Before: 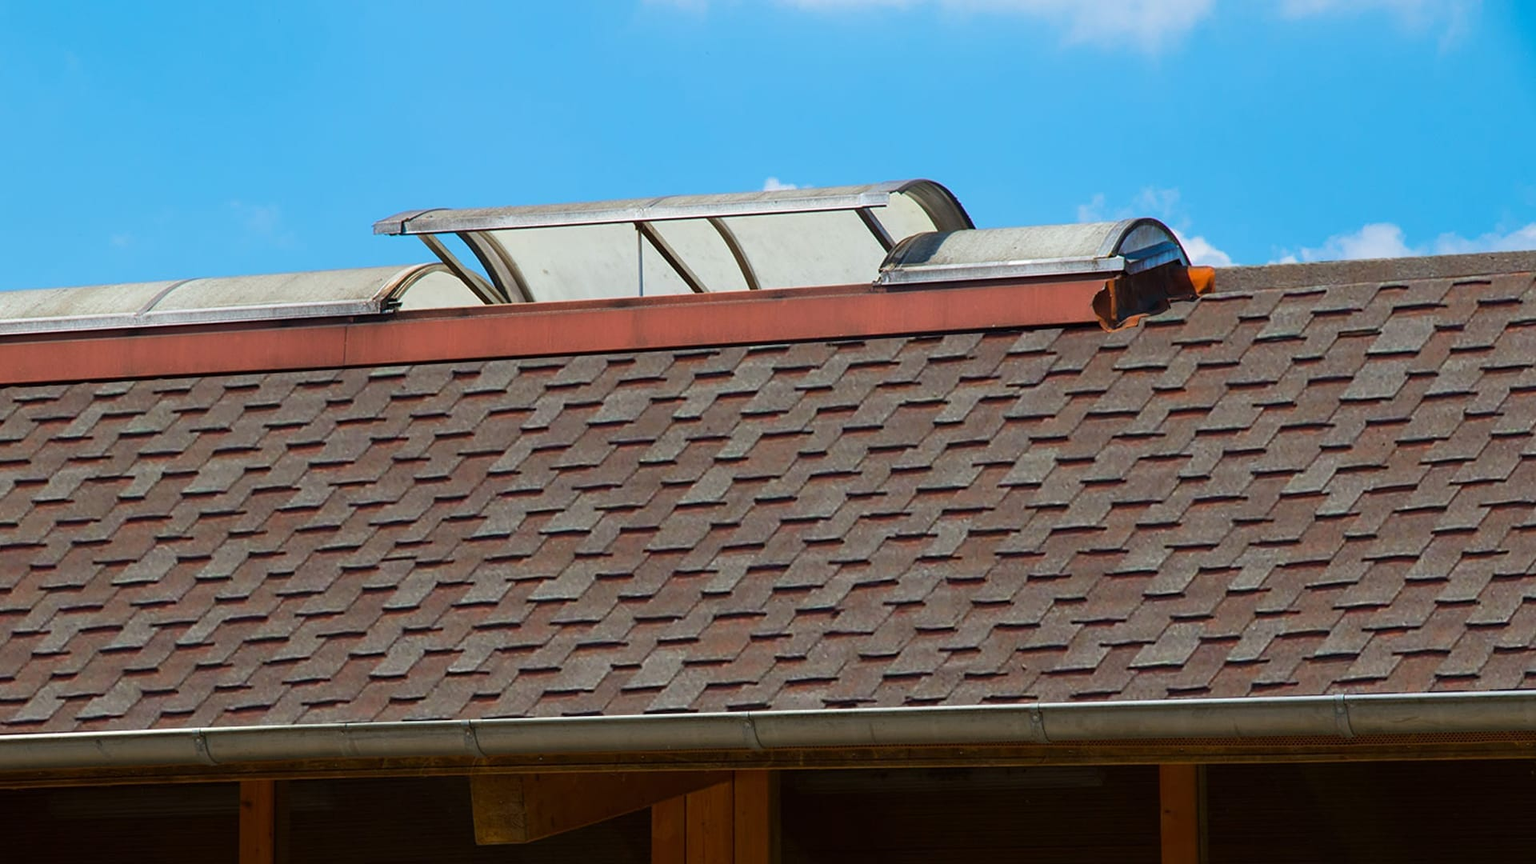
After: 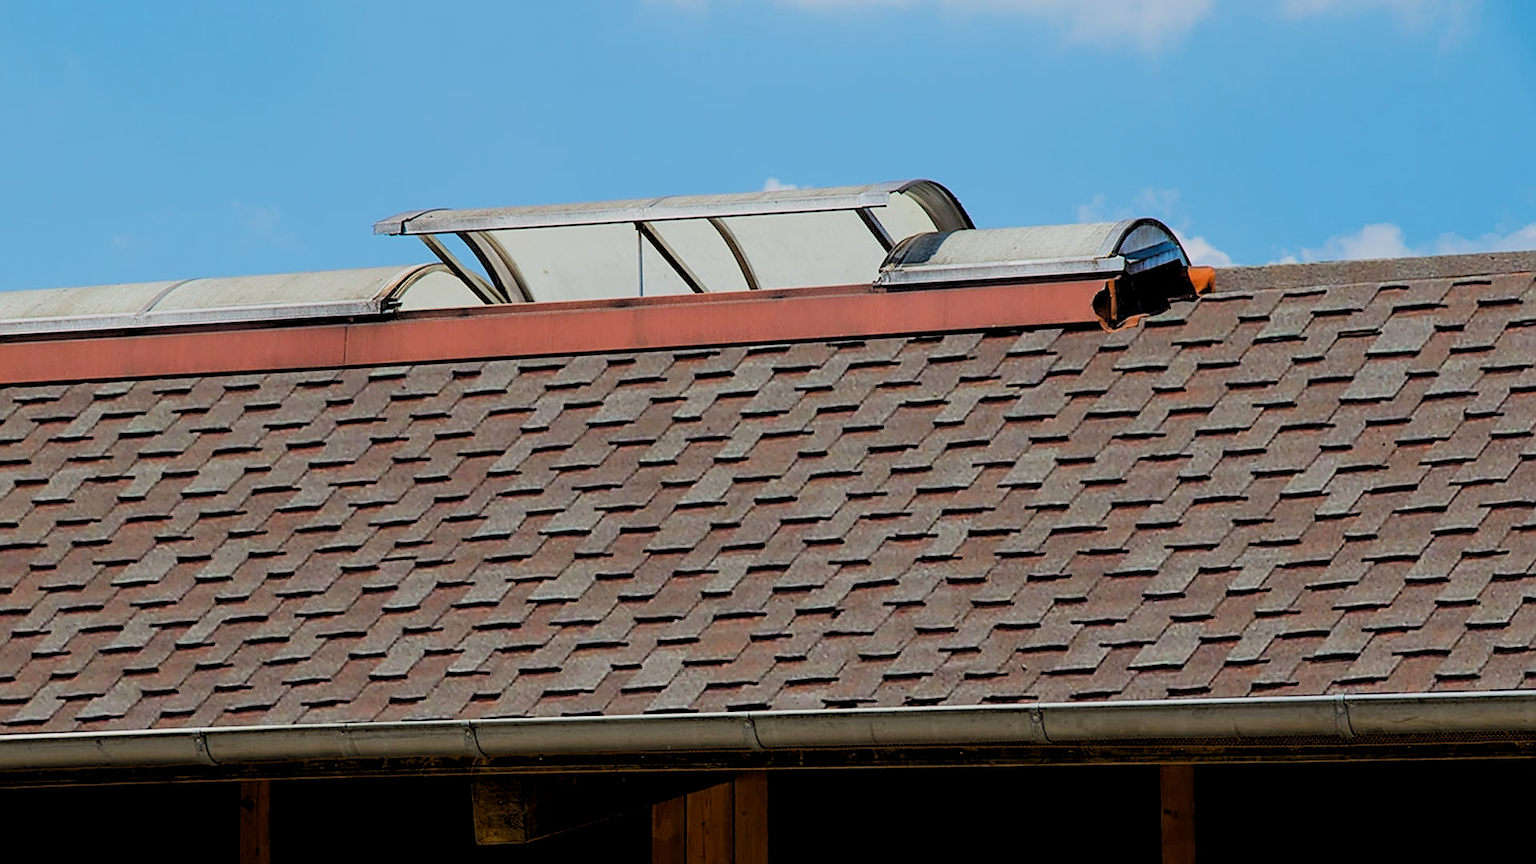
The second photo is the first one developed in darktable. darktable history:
sharpen: on, module defaults
rgb levels: levels [[0.013, 0.434, 0.89], [0, 0.5, 1], [0, 0.5, 1]]
filmic rgb: black relative exposure -16 EV, white relative exposure 6.92 EV, hardness 4.7
